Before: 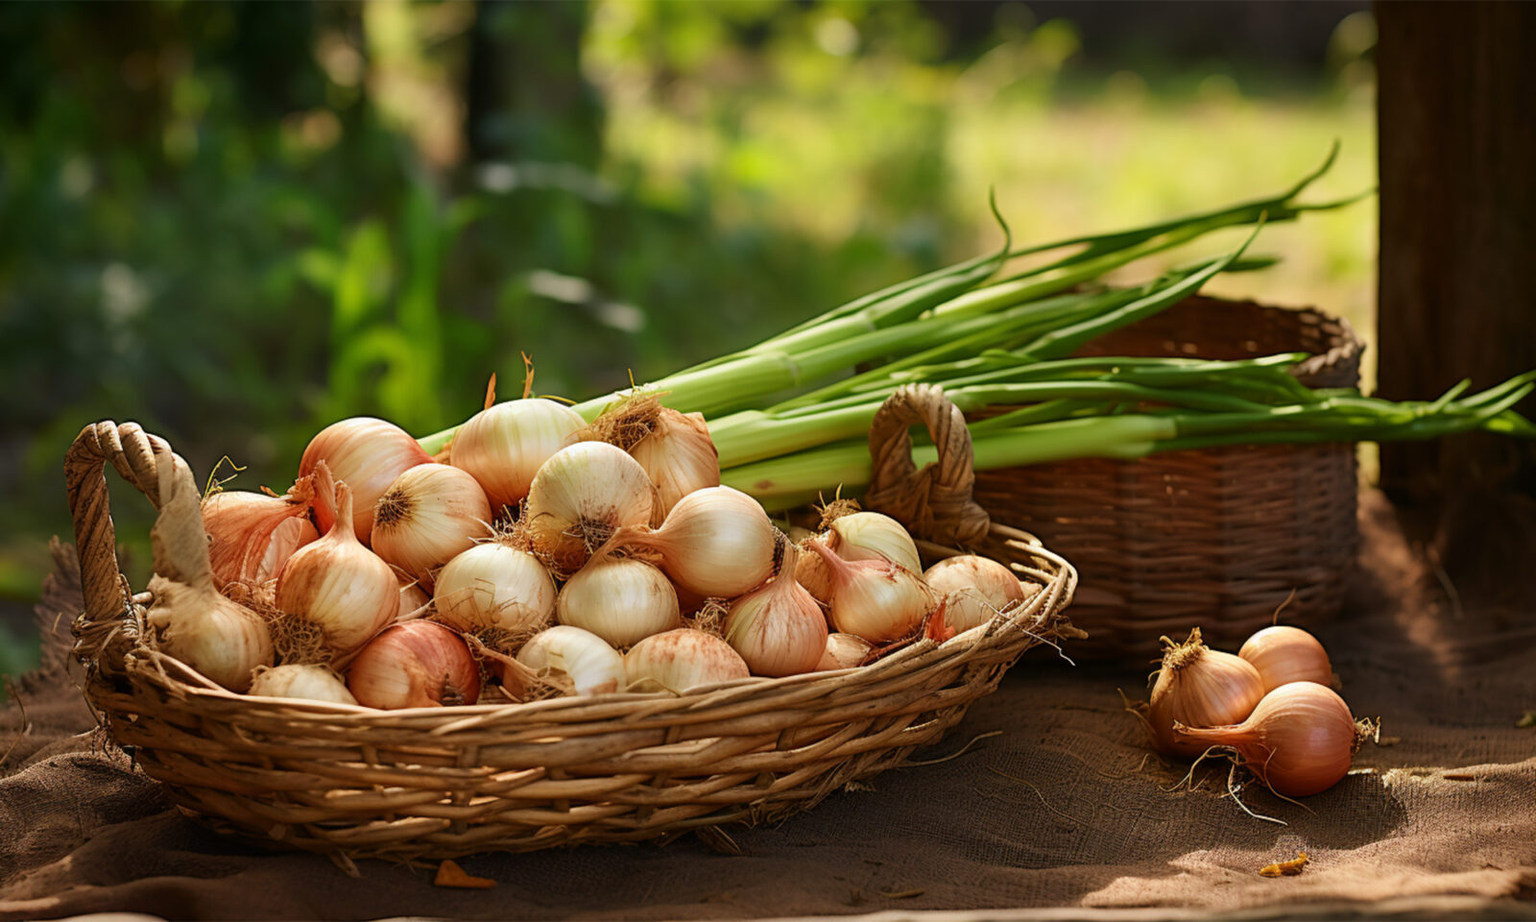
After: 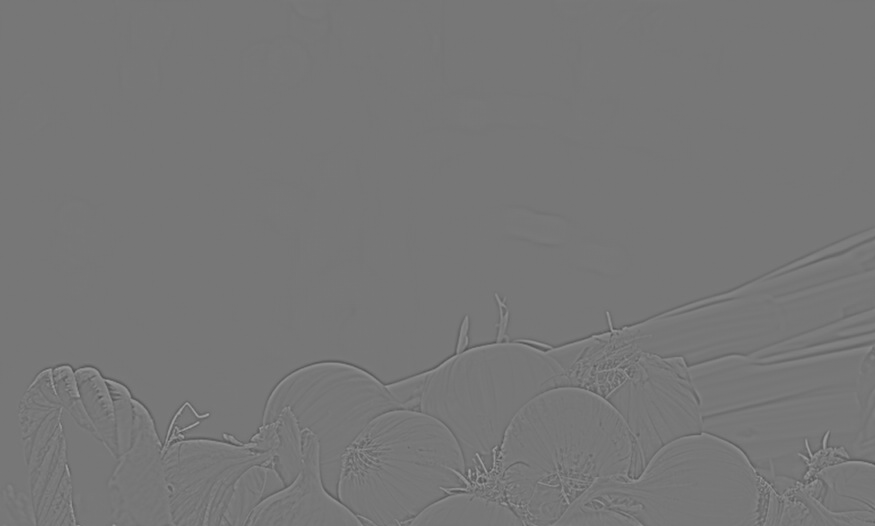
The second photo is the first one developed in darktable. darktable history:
highpass: sharpness 6%, contrast boost 7.63%
crop and rotate: left 3.047%, top 7.509%, right 42.236%, bottom 37.598%
local contrast: highlights 0%, shadows 0%, detail 133%
